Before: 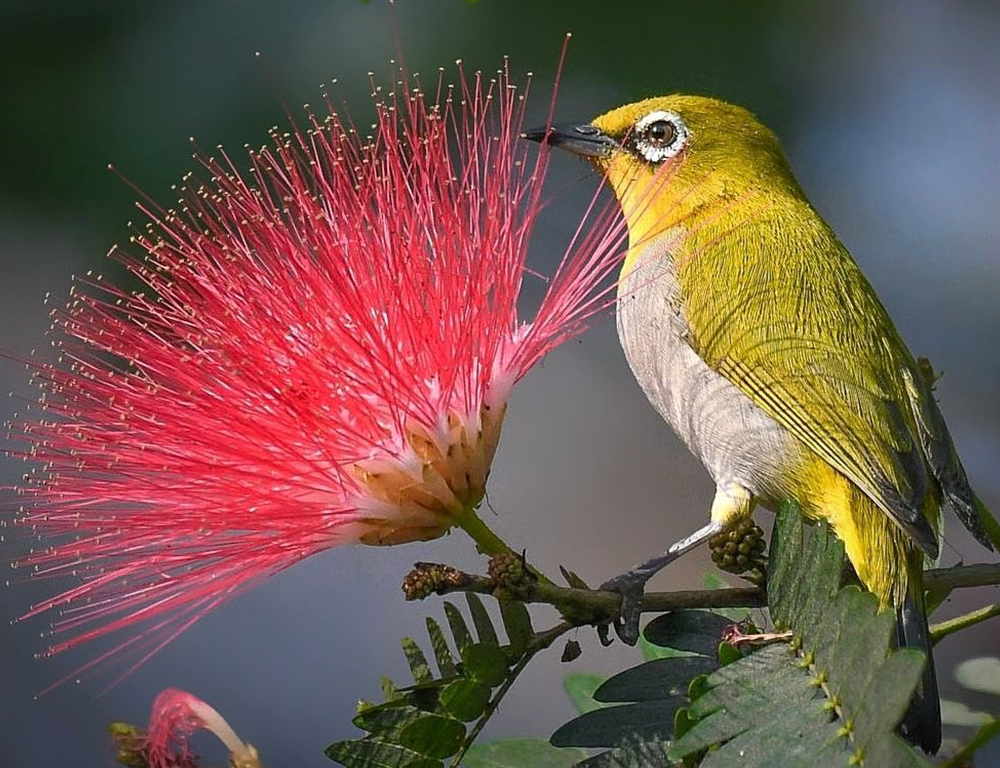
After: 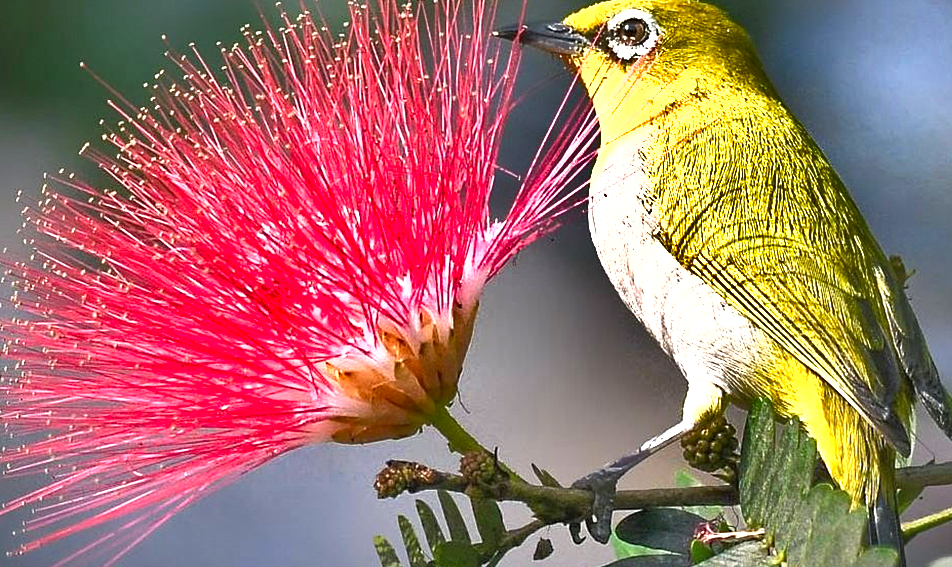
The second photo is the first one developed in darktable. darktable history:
shadows and highlights: shadows 18.88, highlights -84.57, soften with gaussian
crop and rotate: left 2.868%, top 13.394%, right 1.909%, bottom 12.725%
sharpen: radius 5.349, amount 0.314, threshold 26.677
exposure: black level correction 0, exposure 1.297 EV, compensate highlight preservation false
